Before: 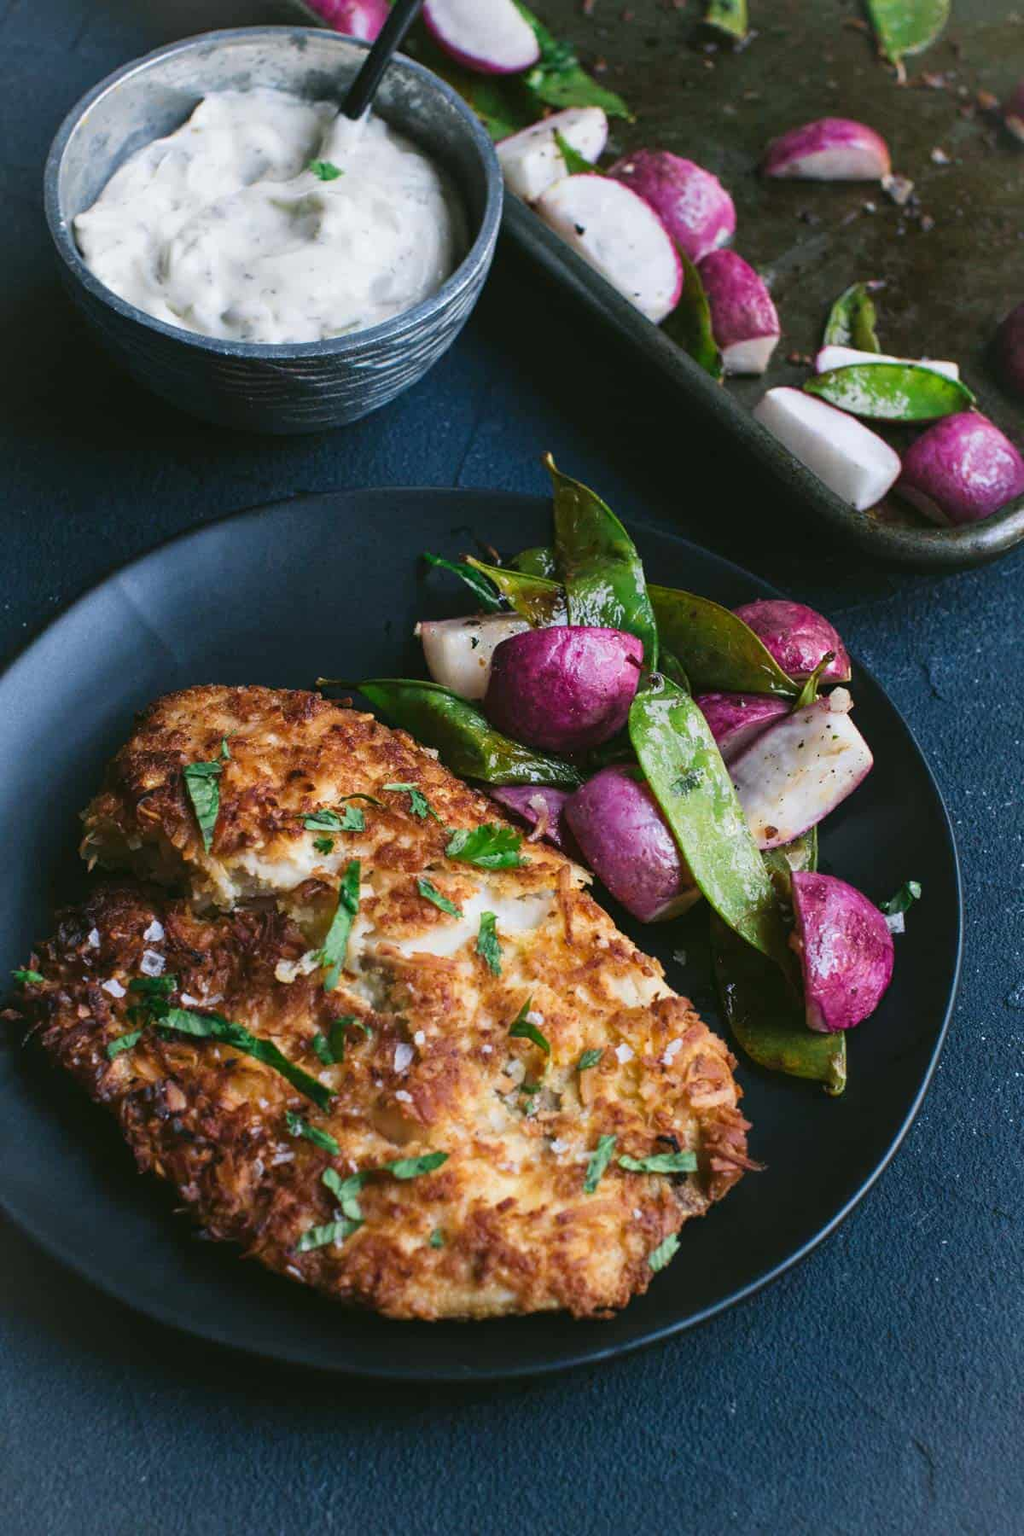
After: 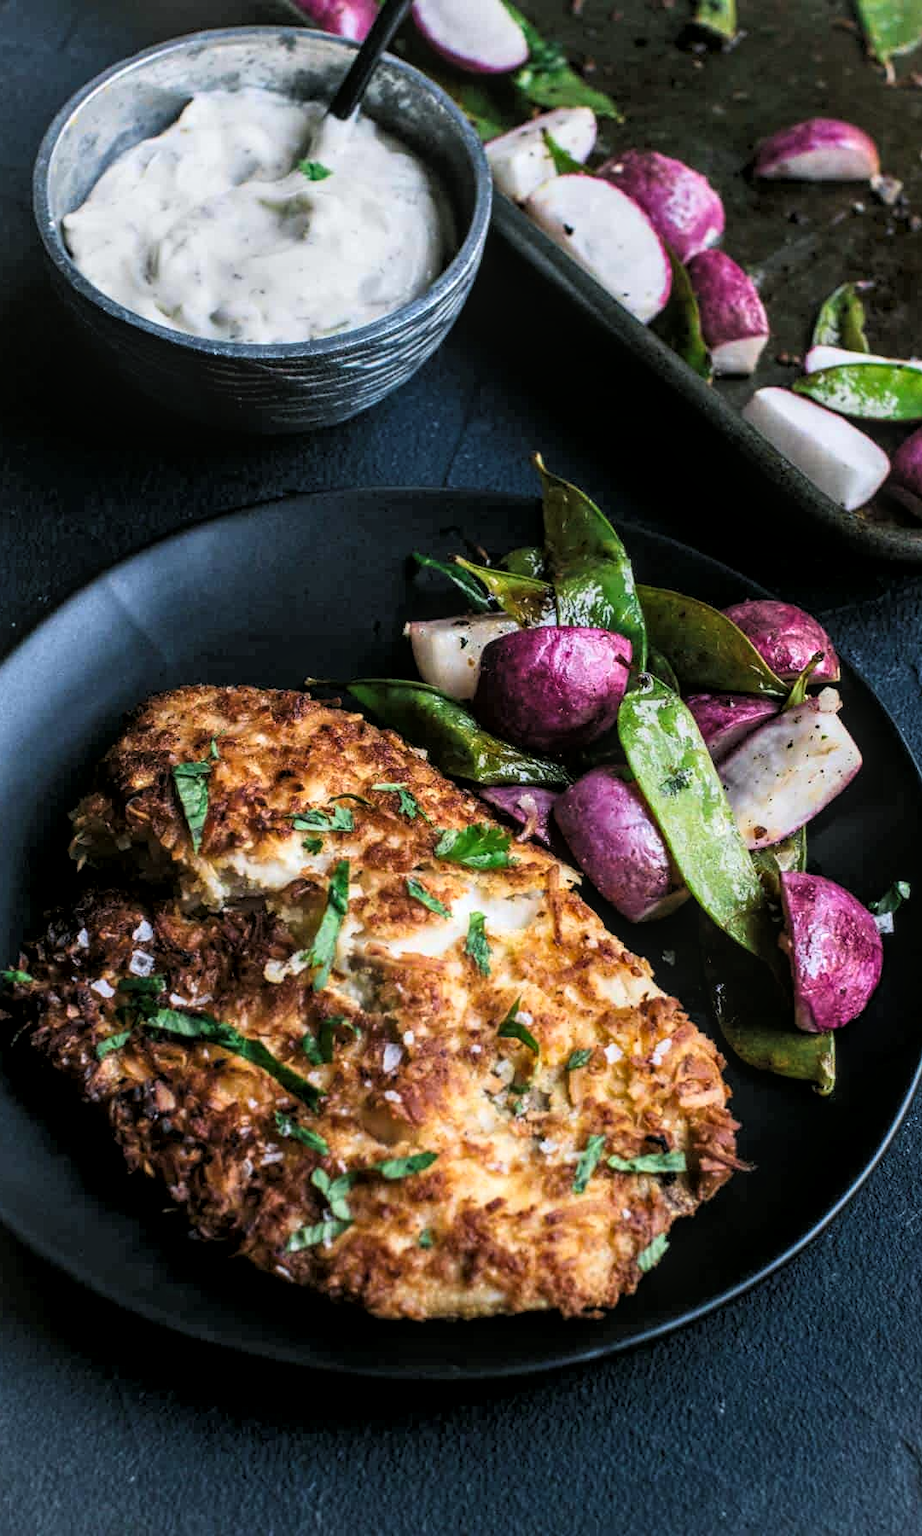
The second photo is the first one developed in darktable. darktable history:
tone equalizer: on, module defaults
bloom: size 13.65%, threshold 98.39%, strength 4.82%
crop and rotate: left 1.088%, right 8.807%
local contrast: detail 130%
tone curve: curves: ch0 [(0, 0) (0.118, 0.034) (0.182, 0.124) (0.265, 0.214) (0.504, 0.508) (0.783, 0.825) (1, 1)], color space Lab, linked channels, preserve colors none
